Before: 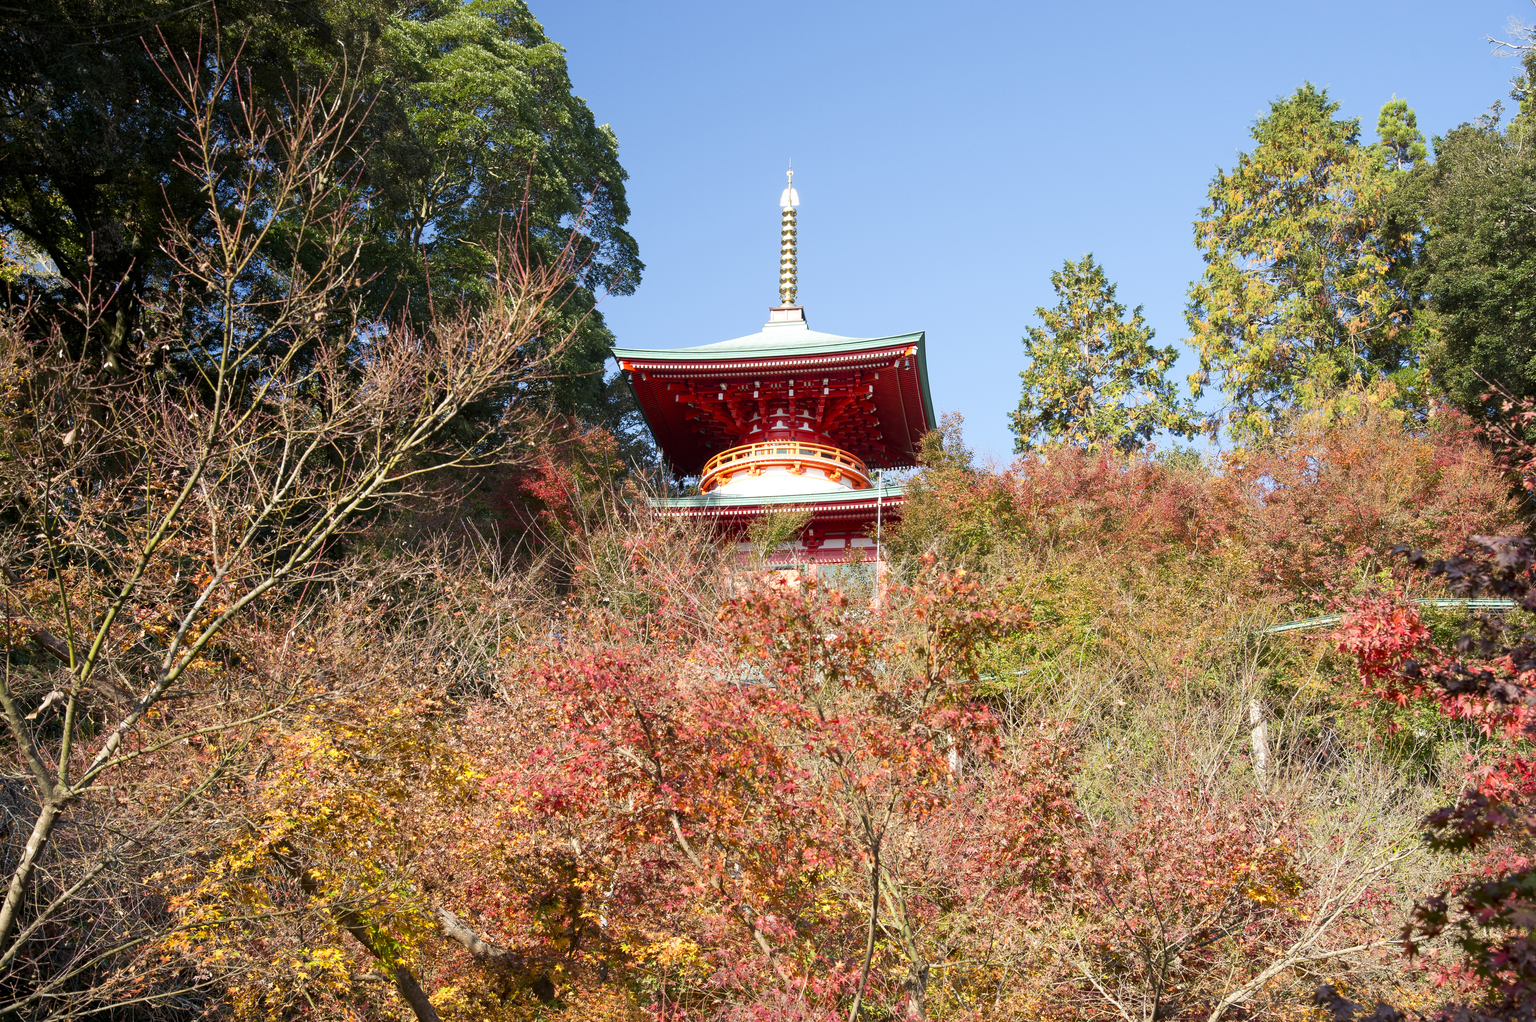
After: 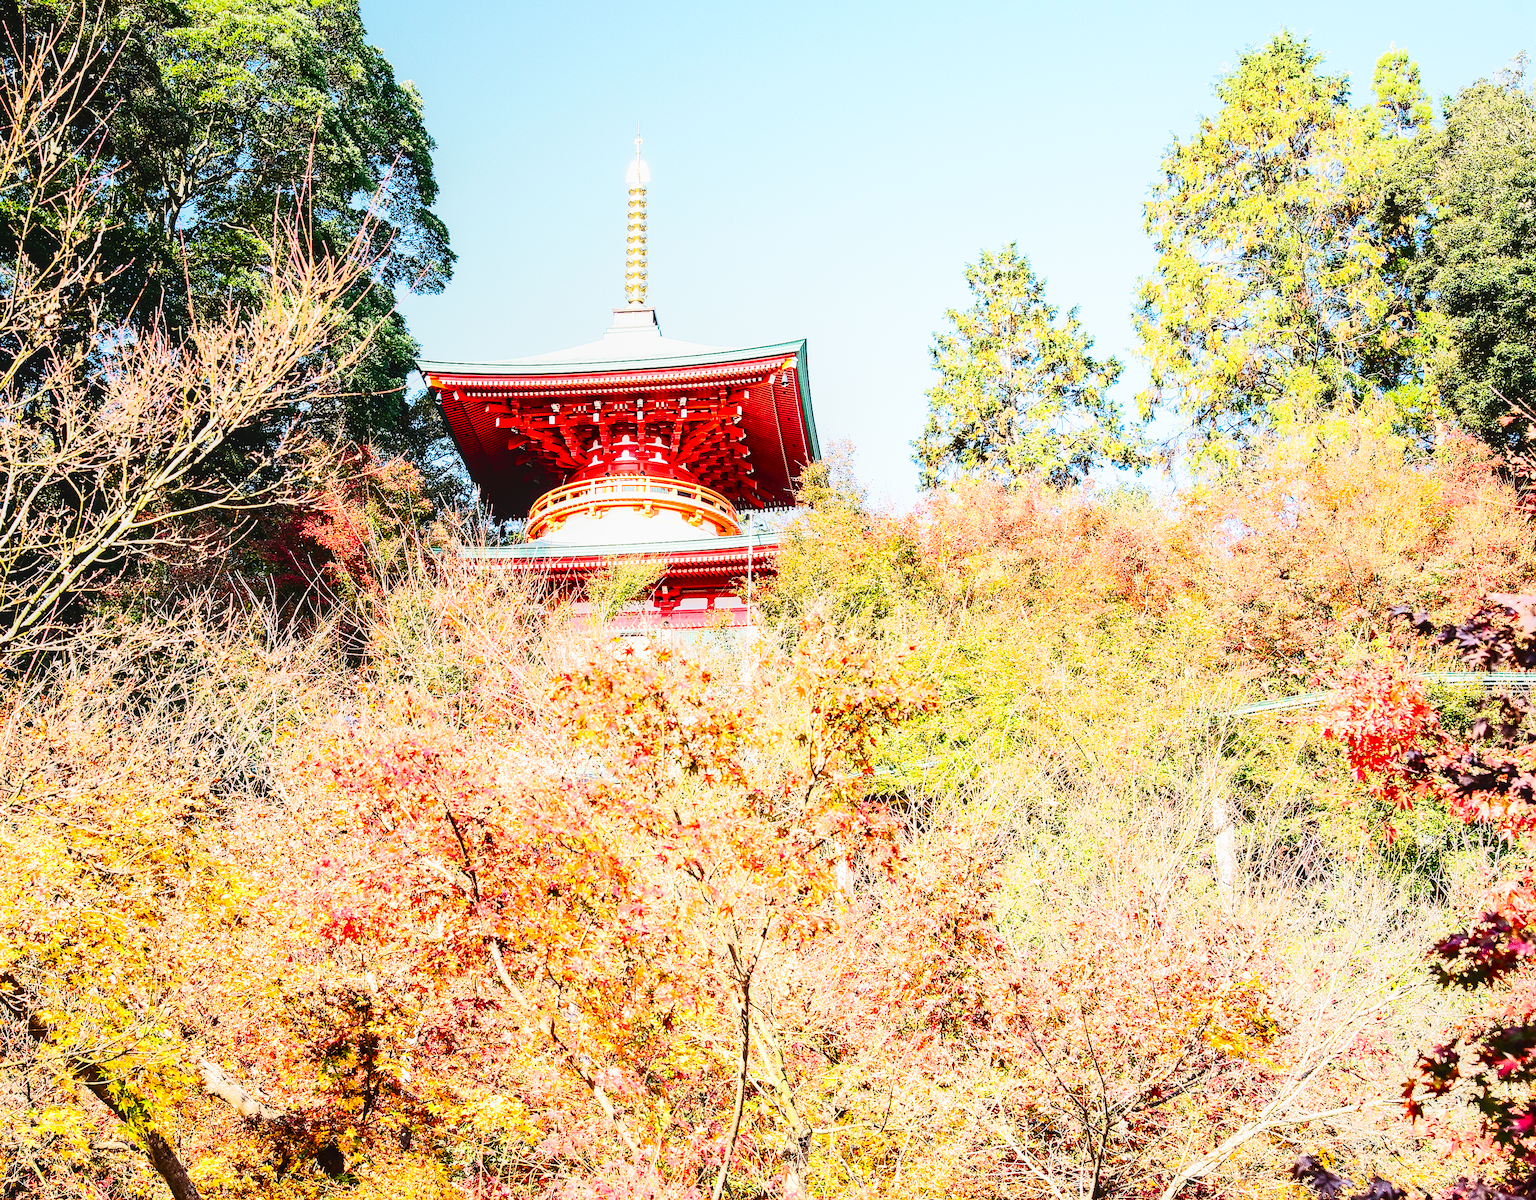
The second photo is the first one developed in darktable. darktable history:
sharpen: on, module defaults
contrast brightness saturation: contrast 0.131, brightness -0.047, saturation 0.16
local contrast: on, module defaults
exposure: black level correction -0.003, exposure 0.041 EV, compensate highlight preservation false
tone equalizer: -8 EV -0.522 EV, -7 EV -0.32 EV, -6 EV -0.052 EV, -5 EV 0.415 EV, -4 EV 0.988 EV, -3 EV 0.811 EV, -2 EV -0.015 EV, -1 EV 0.13 EV, +0 EV -0.026 EV, edges refinement/feathering 500, mask exposure compensation -1.57 EV, preserve details no
crop and rotate: left 18.156%, top 5.933%, right 1.739%
base curve: curves: ch0 [(0, 0) (0.007, 0.004) (0.027, 0.03) (0.046, 0.07) (0.207, 0.54) (0.442, 0.872) (0.673, 0.972) (1, 1)], preserve colors none
